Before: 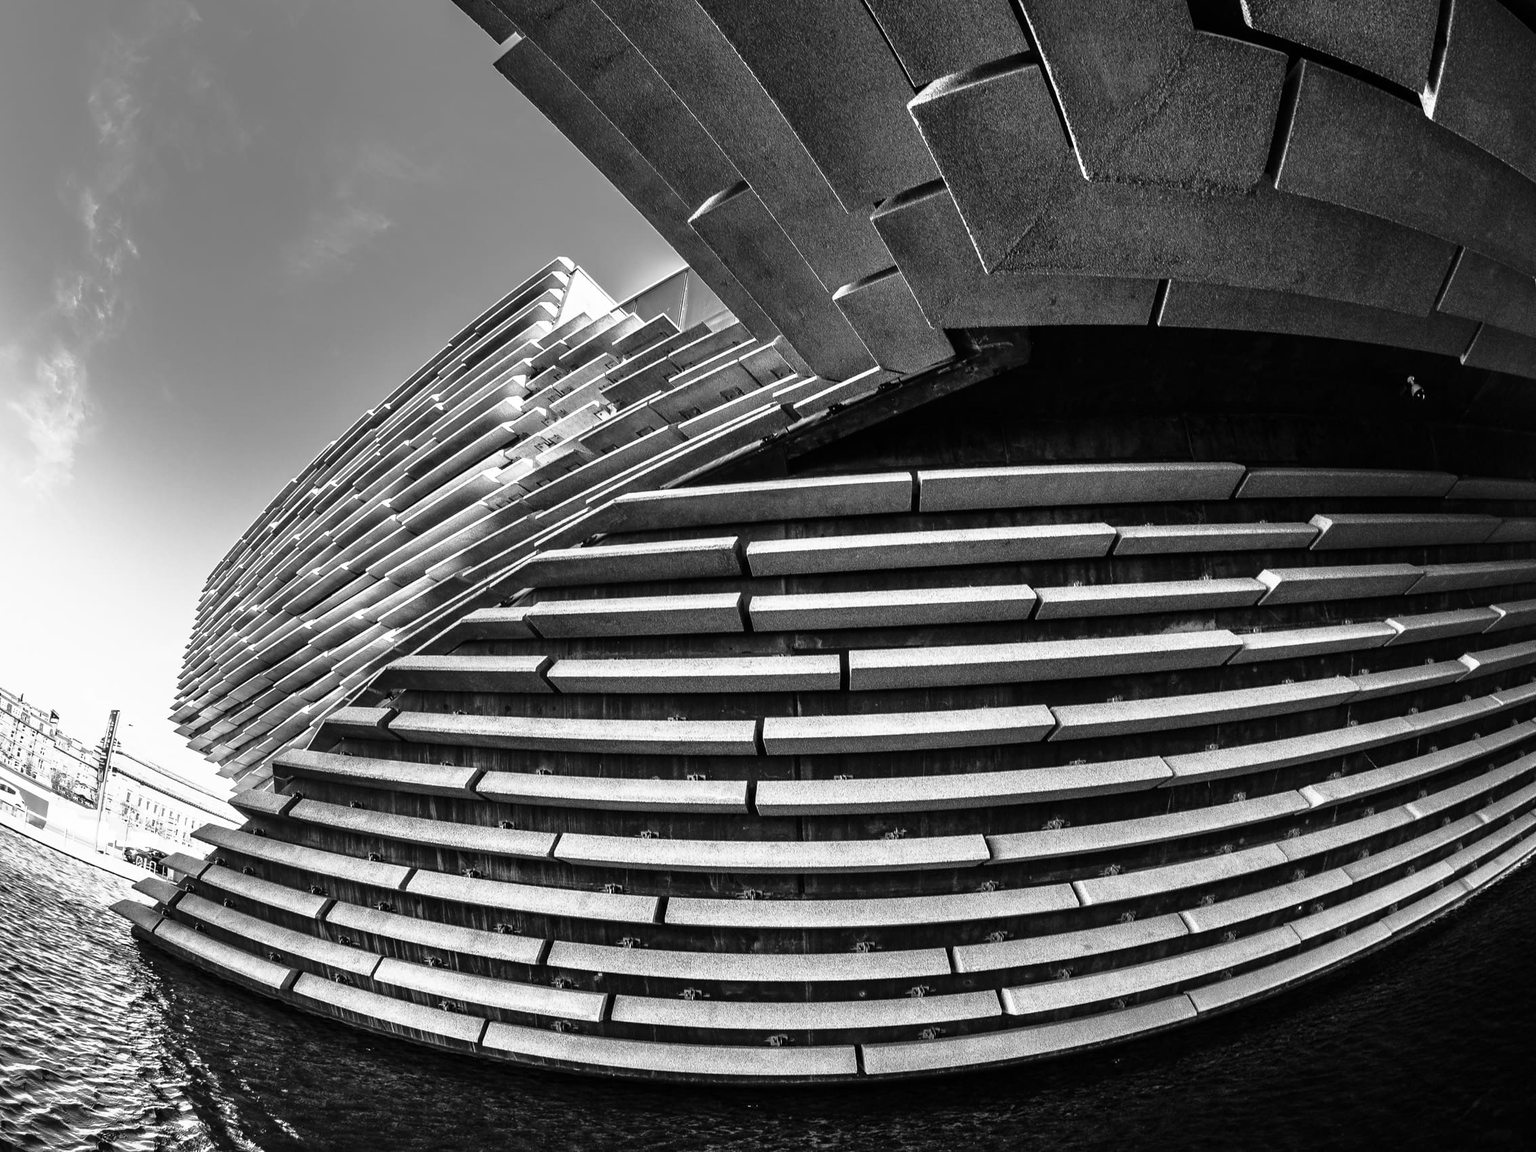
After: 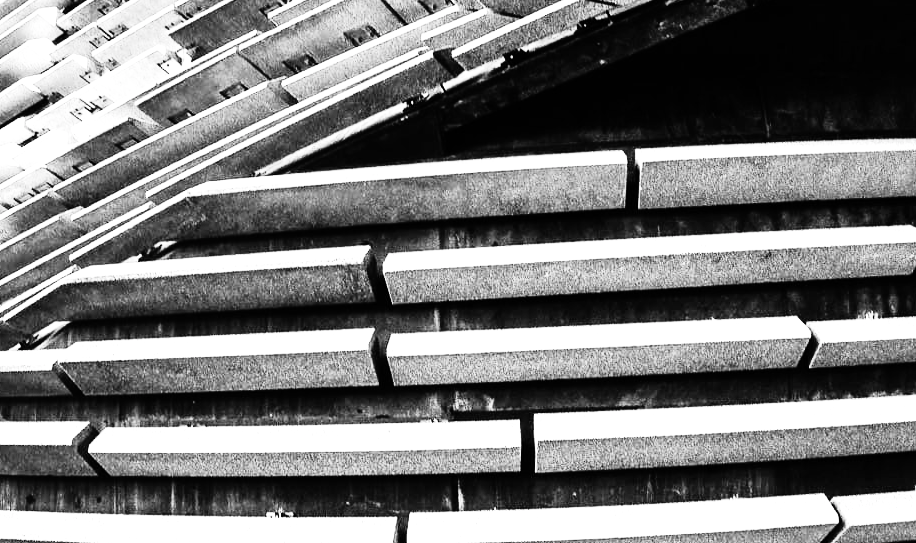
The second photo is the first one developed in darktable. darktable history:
shadows and highlights: radius 125.46, shadows 30.51, highlights -30.51, low approximation 0.01, soften with gaussian
graduated density: on, module defaults
crop: left 31.751%, top 32.172%, right 27.8%, bottom 35.83%
rgb curve: curves: ch0 [(0, 0) (0.21, 0.15) (0.24, 0.21) (0.5, 0.75) (0.75, 0.96) (0.89, 0.99) (1, 1)]; ch1 [(0, 0.02) (0.21, 0.13) (0.25, 0.2) (0.5, 0.67) (0.75, 0.9) (0.89, 0.97) (1, 1)]; ch2 [(0, 0.02) (0.21, 0.13) (0.25, 0.2) (0.5, 0.67) (0.75, 0.9) (0.89, 0.97) (1, 1)], compensate middle gray true
exposure: black level correction 0, exposure 1.1 EV, compensate highlight preservation false
